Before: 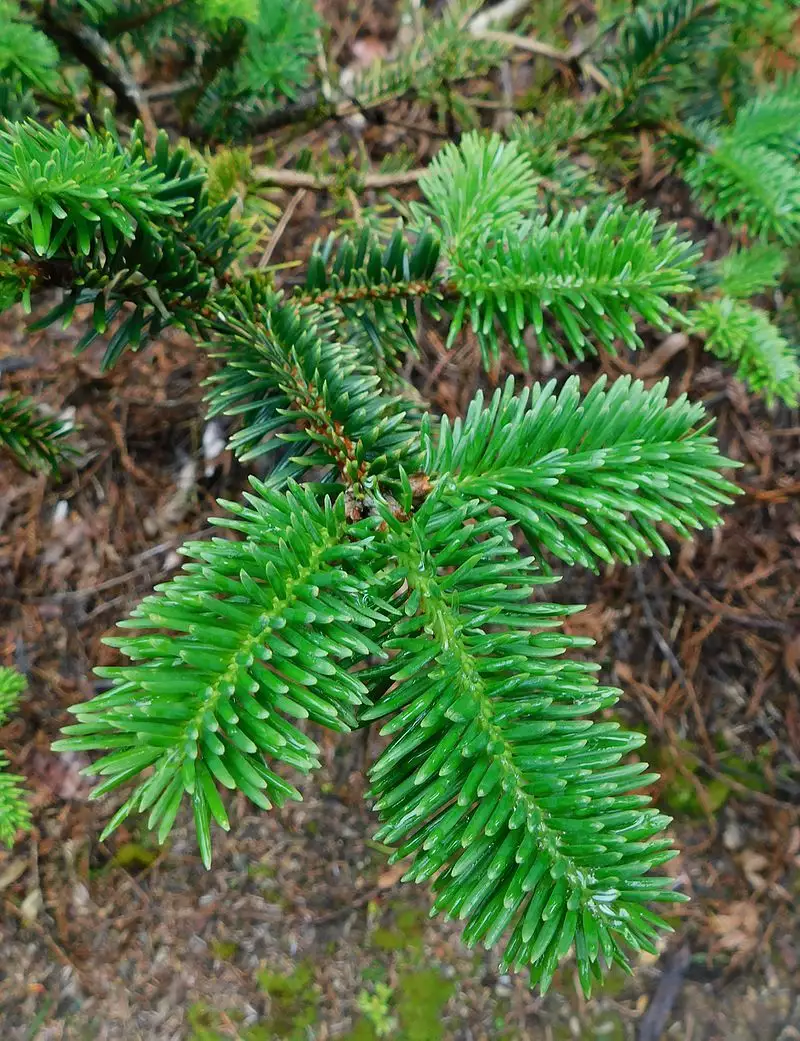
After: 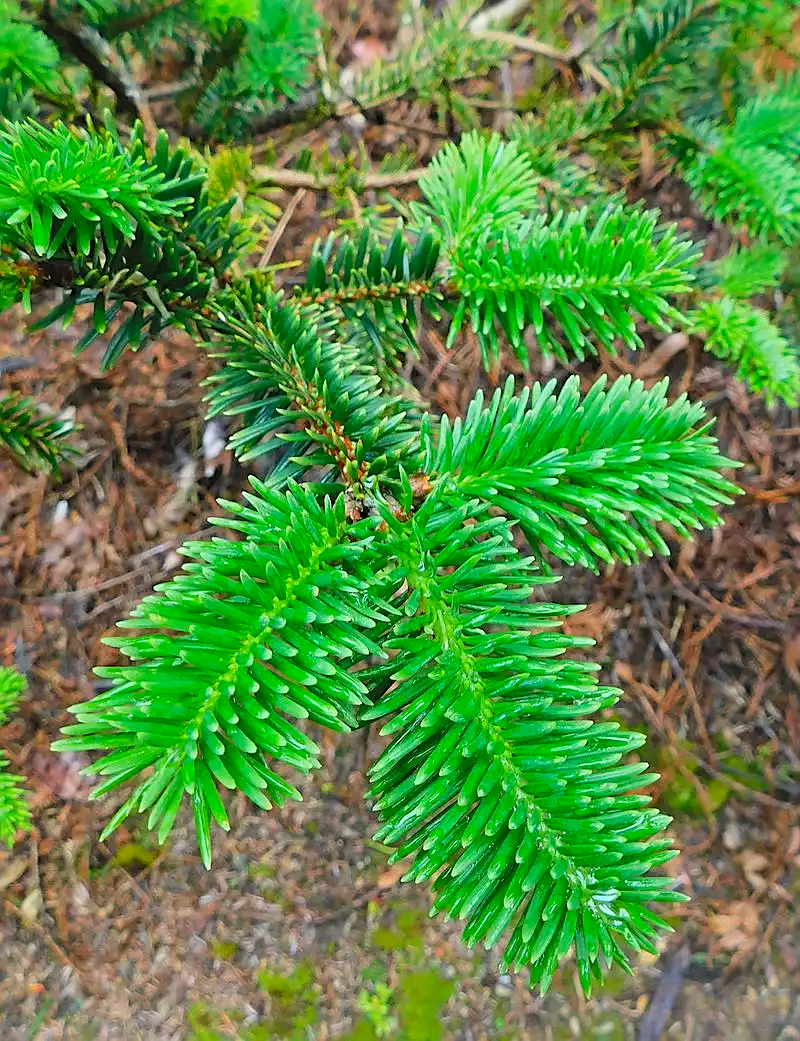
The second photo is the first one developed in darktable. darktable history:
contrast brightness saturation: contrast 0.066, brightness 0.174, saturation 0.398
sharpen: on, module defaults
